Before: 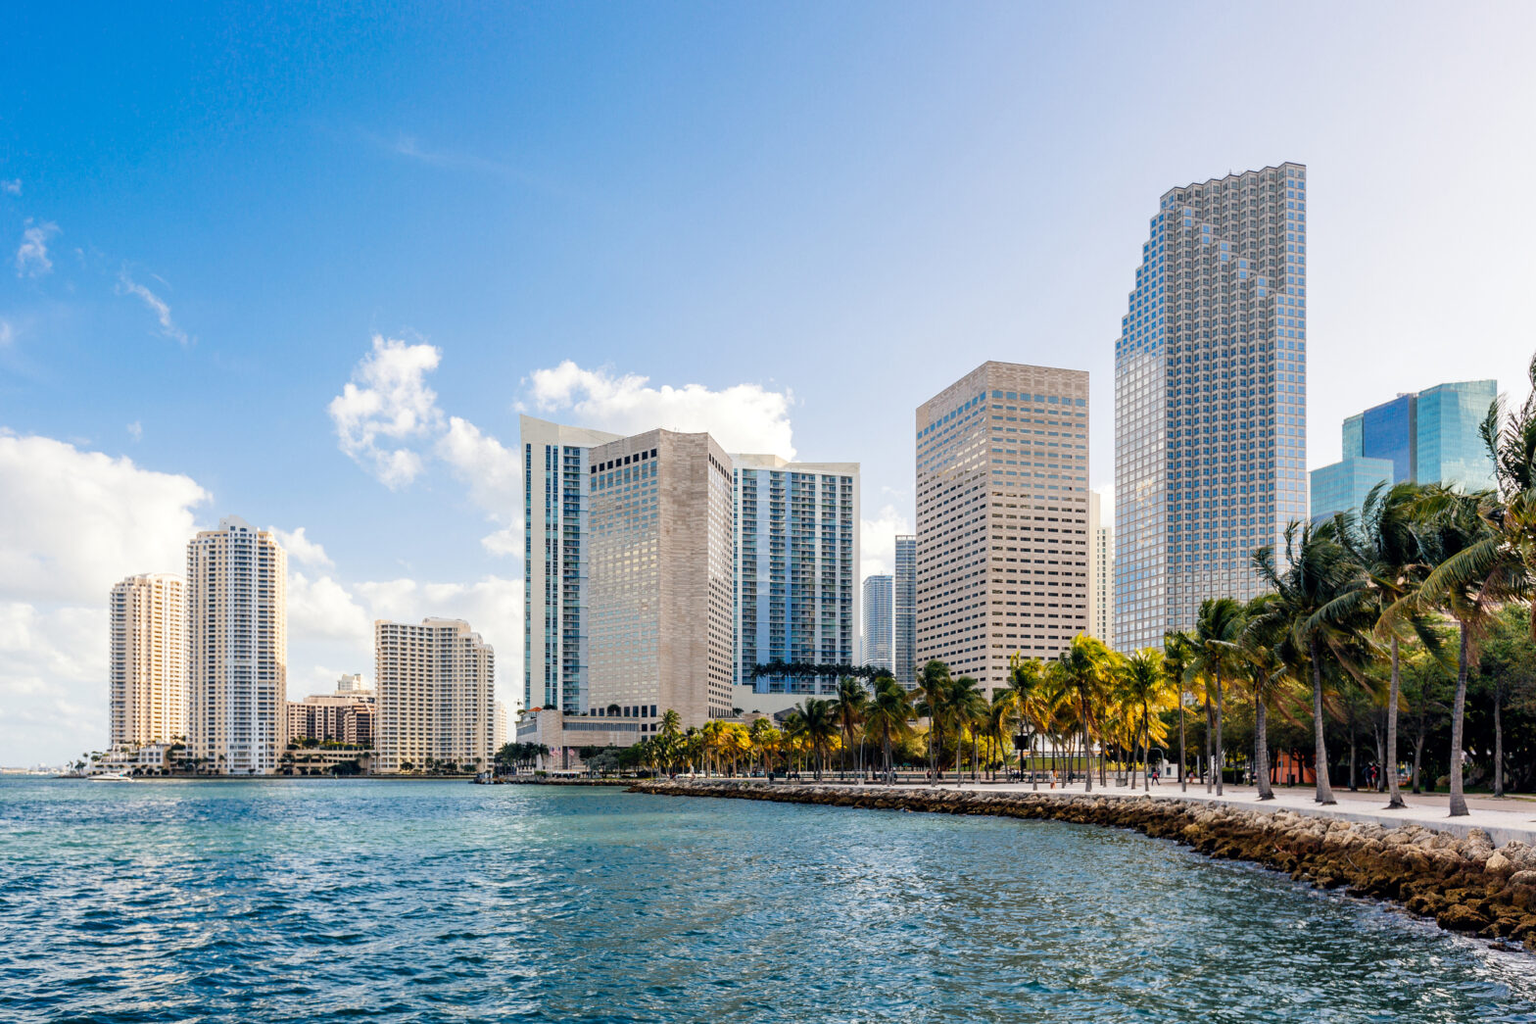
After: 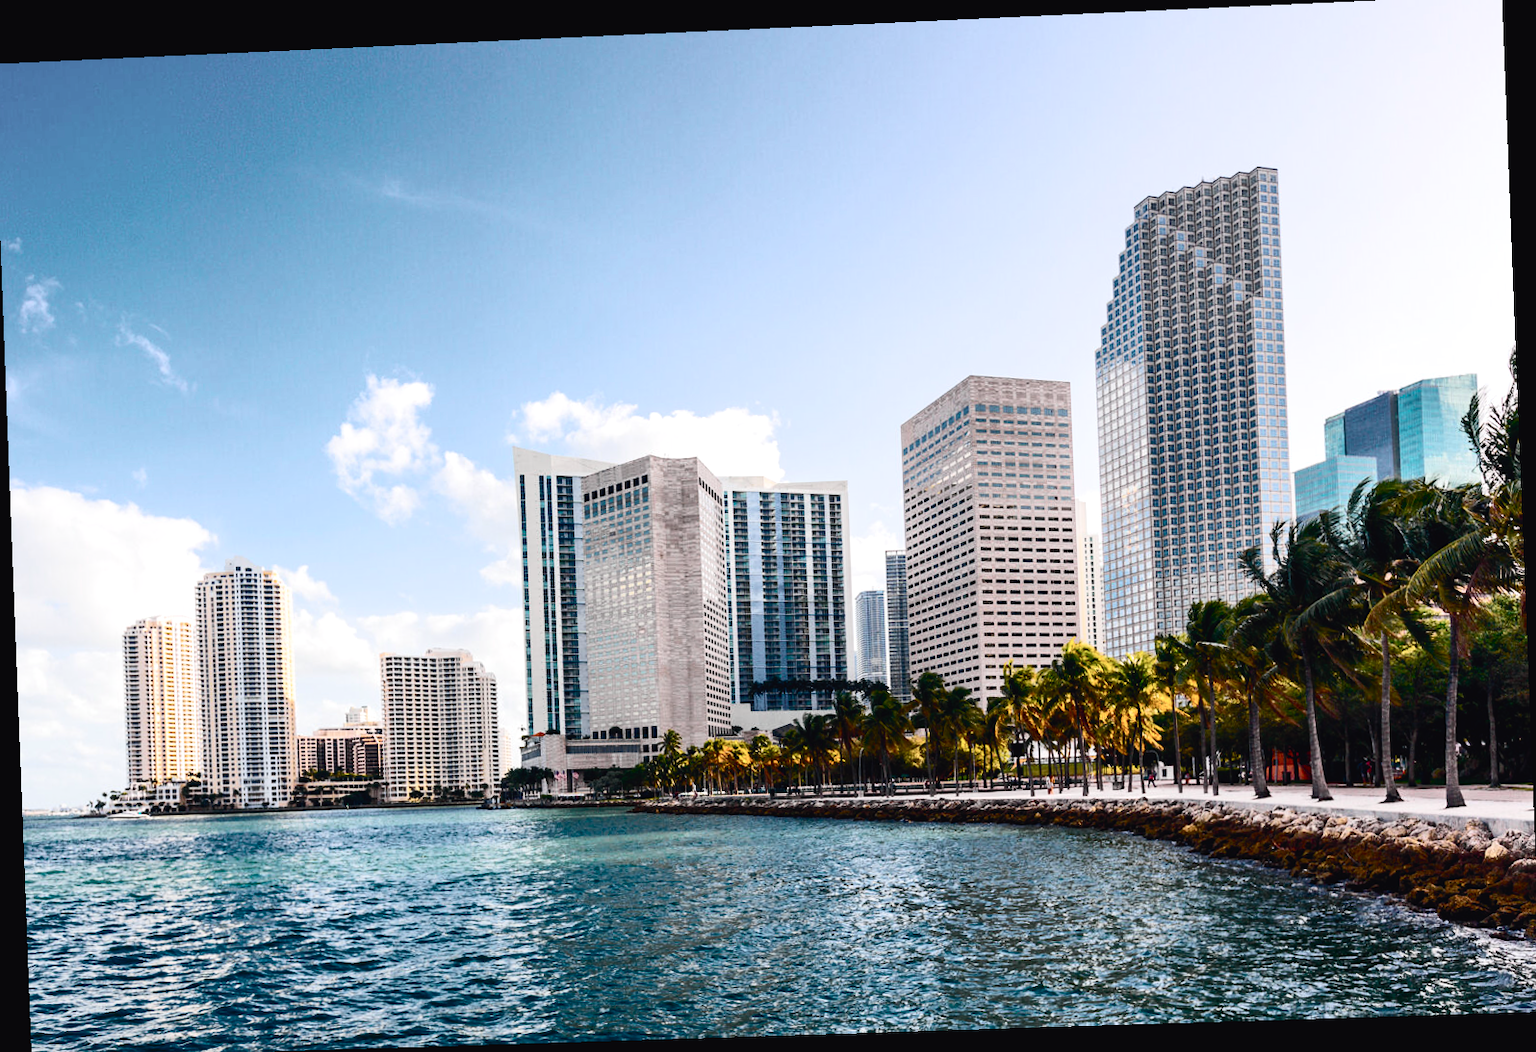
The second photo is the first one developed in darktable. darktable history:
crop: left 0.434%, top 0.485%, right 0.244%, bottom 0.386%
rotate and perspective: rotation -2.22°, lens shift (horizontal) -0.022, automatic cropping off
color balance rgb: perceptual saturation grading › highlights -31.88%, perceptual saturation grading › mid-tones 5.8%, perceptual saturation grading › shadows 18.12%, perceptual brilliance grading › highlights 3.62%, perceptual brilliance grading › mid-tones -18.12%, perceptual brilliance grading › shadows -41.3%
tone curve: curves: ch0 [(0, 0.023) (0.103, 0.087) (0.295, 0.297) (0.445, 0.531) (0.553, 0.665) (0.735, 0.843) (0.994, 1)]; ch1 [(0, 0) (0.427, 0.346) (0.456, 0.426) (0.484, 0.483) (0.509, 0.514) (0.535, 0.56) (0.581, 0.632) (0.646, 0.715) (1, 1)]; ch2 [(0, 0) (0.369, 0.388) (0.449, 0.431) (0.501, 0.495) (0.533, 0.518) (0.572, 0.612) (0.677, 0.752) (1, 1)], color space Lab, independent channels, preserve colors none
